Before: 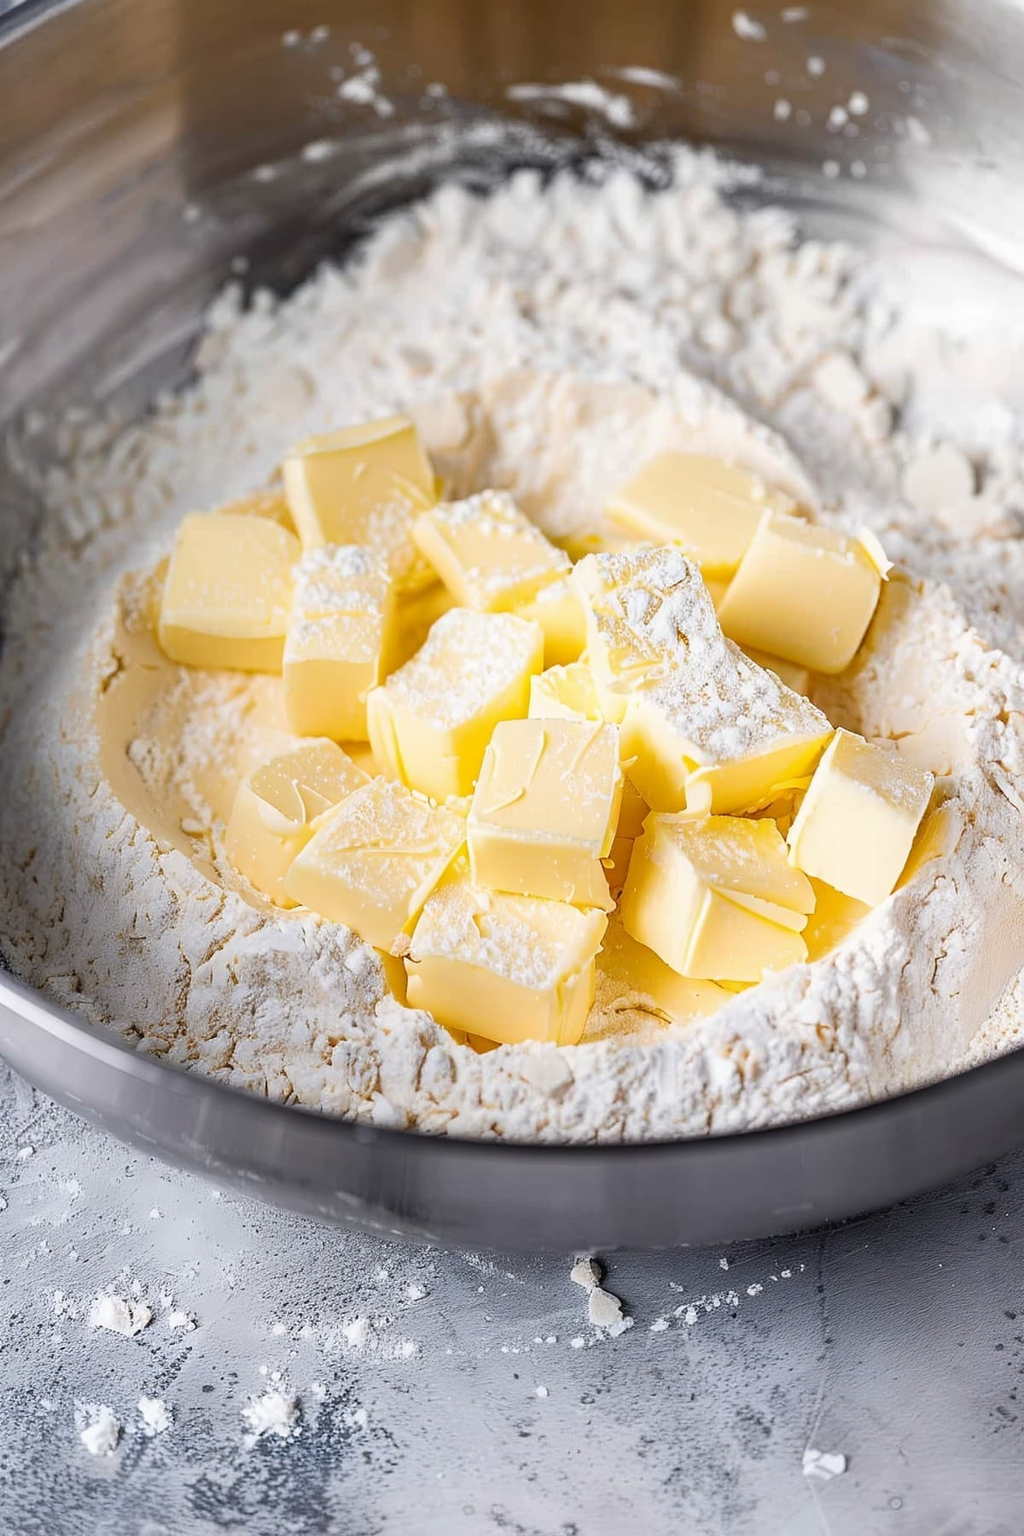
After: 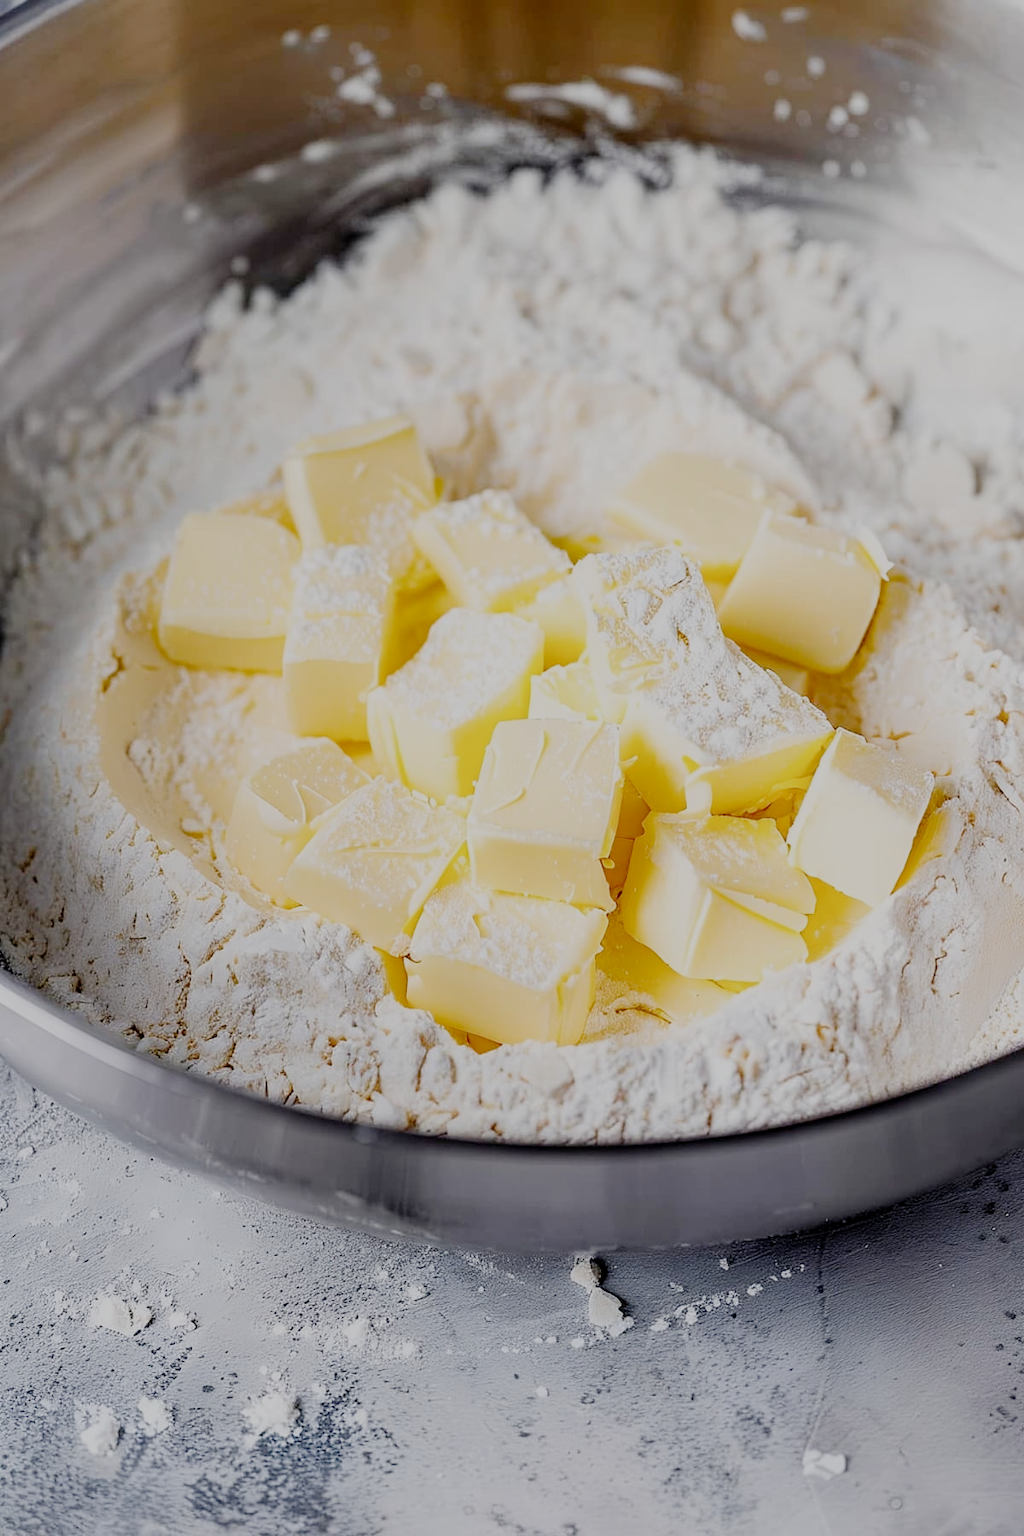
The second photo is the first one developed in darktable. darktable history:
filmic rgb: middle gray luminance 18.18%, black relative exposure -7.53 EV, white relative exposure 8.47 EV, target black luminance 0%, hardness 2.23, latitude 19.1%, contrast 0.89, highlights saturation mix 5.15%, shadows ↔ highlights balance 10.53%, add noise in highlights 0.002, preserve chrominance no, color science v3 (2019), use custom middle-gray values true, contrast in highlights soft
